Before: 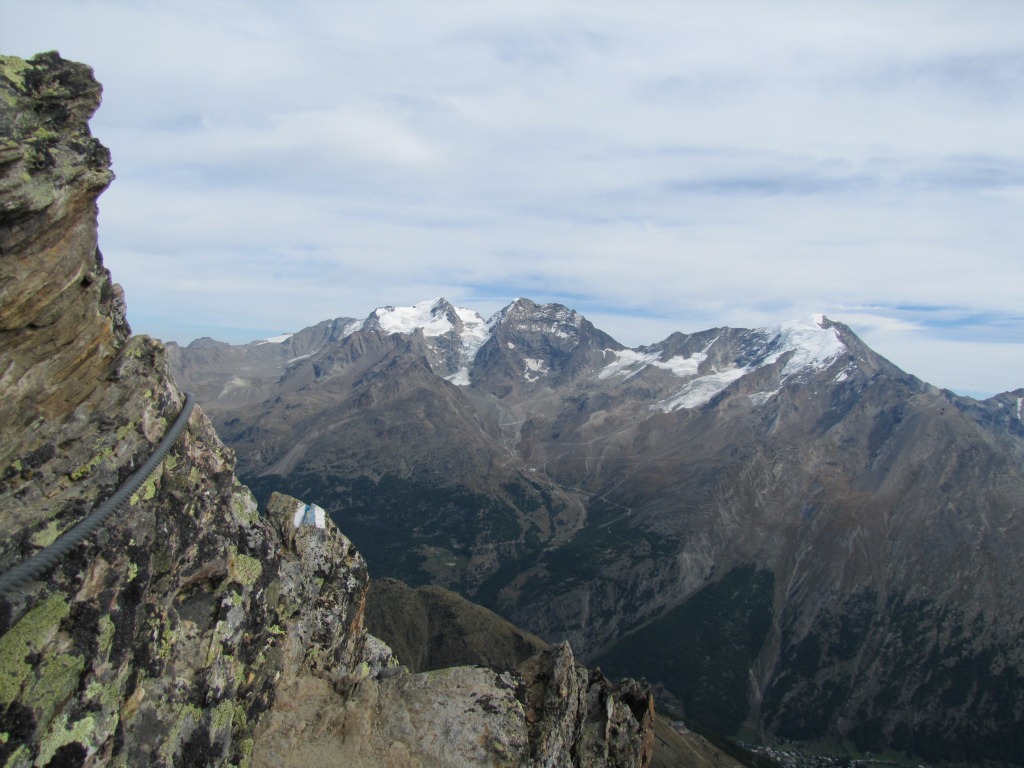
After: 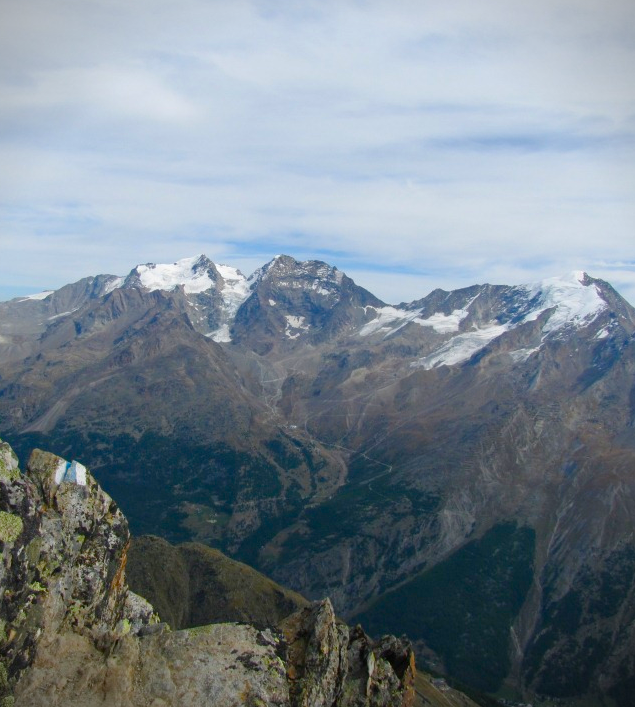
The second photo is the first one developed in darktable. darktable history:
shadows and highlights: shadows 20.53, highlights -19.68, soften with gaussian
vignetting: fall-off start 92.77%
crop and rotate: left 23.397%, top 5.633%, right 14.567%, bottom 2.28%
color balance rgb: linear chroma grading › global chroma 19.971%, perceptual saturation grading › global saturation 20%, perceptual saturation grading › highlights -25.218%, perceptual saturation grading › shadows 49.756%
